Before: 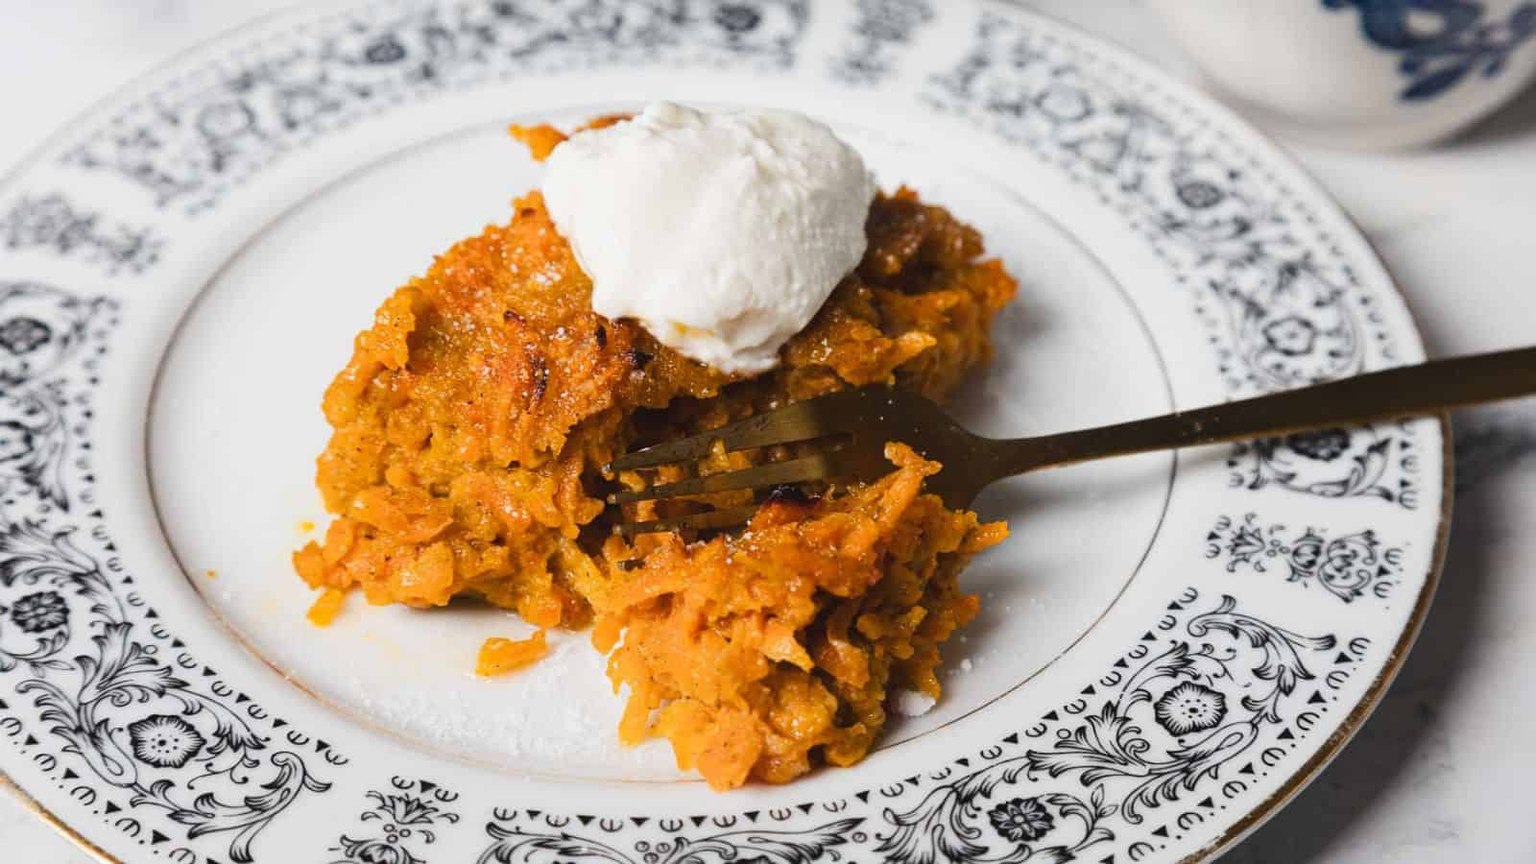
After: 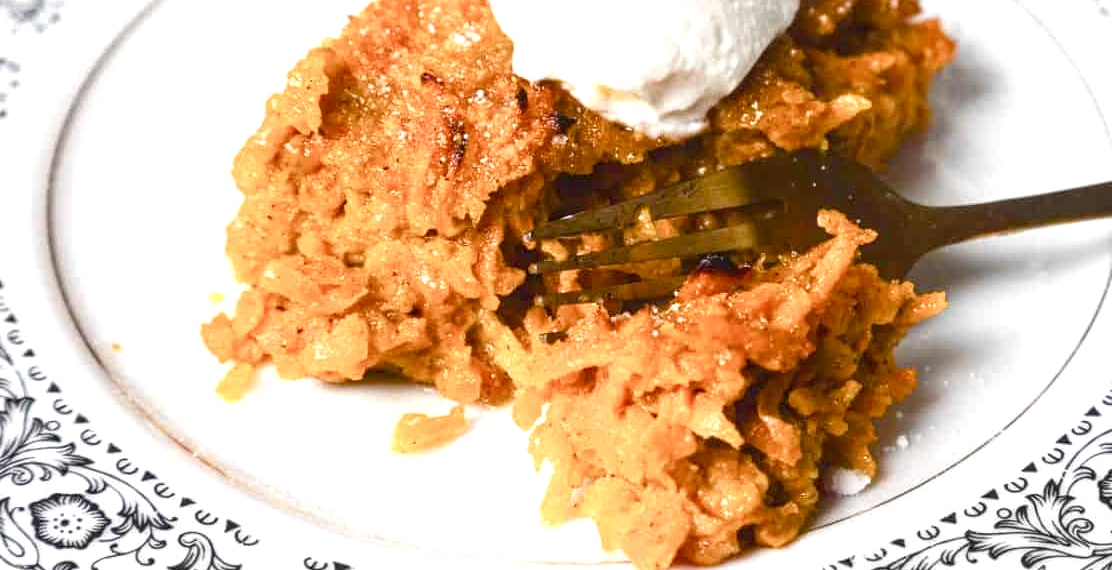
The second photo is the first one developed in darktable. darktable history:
color balance rgb: perceptual saturation grading › global saturation 20%, perceptual saturation grading › highlights -50.423%, perceptual saturation grading › shadows 30.279%, global vibrance 20%
local contrast: on, module defaults
exposure: black level correction 0, exposure 0.7 EV, compensate exposure bias true, compensate highlight preservation false
crop: left 6.525%, top 27.968%, right 23.922%, bottom 8.641%
